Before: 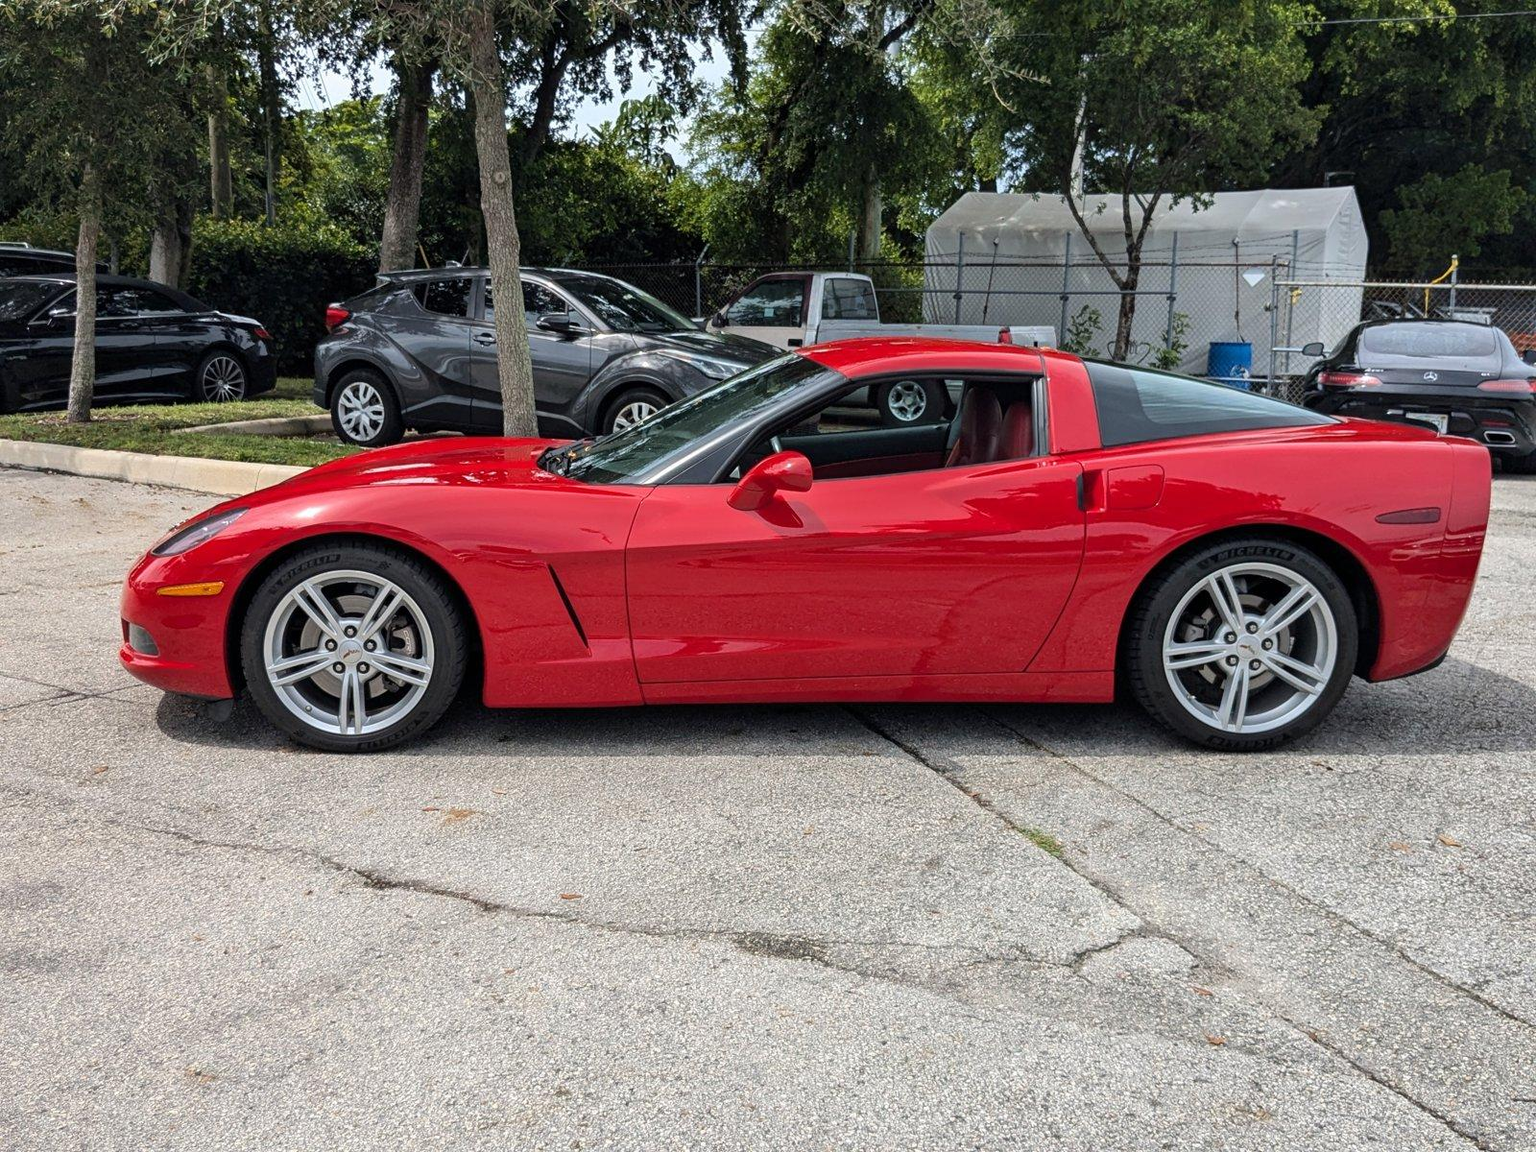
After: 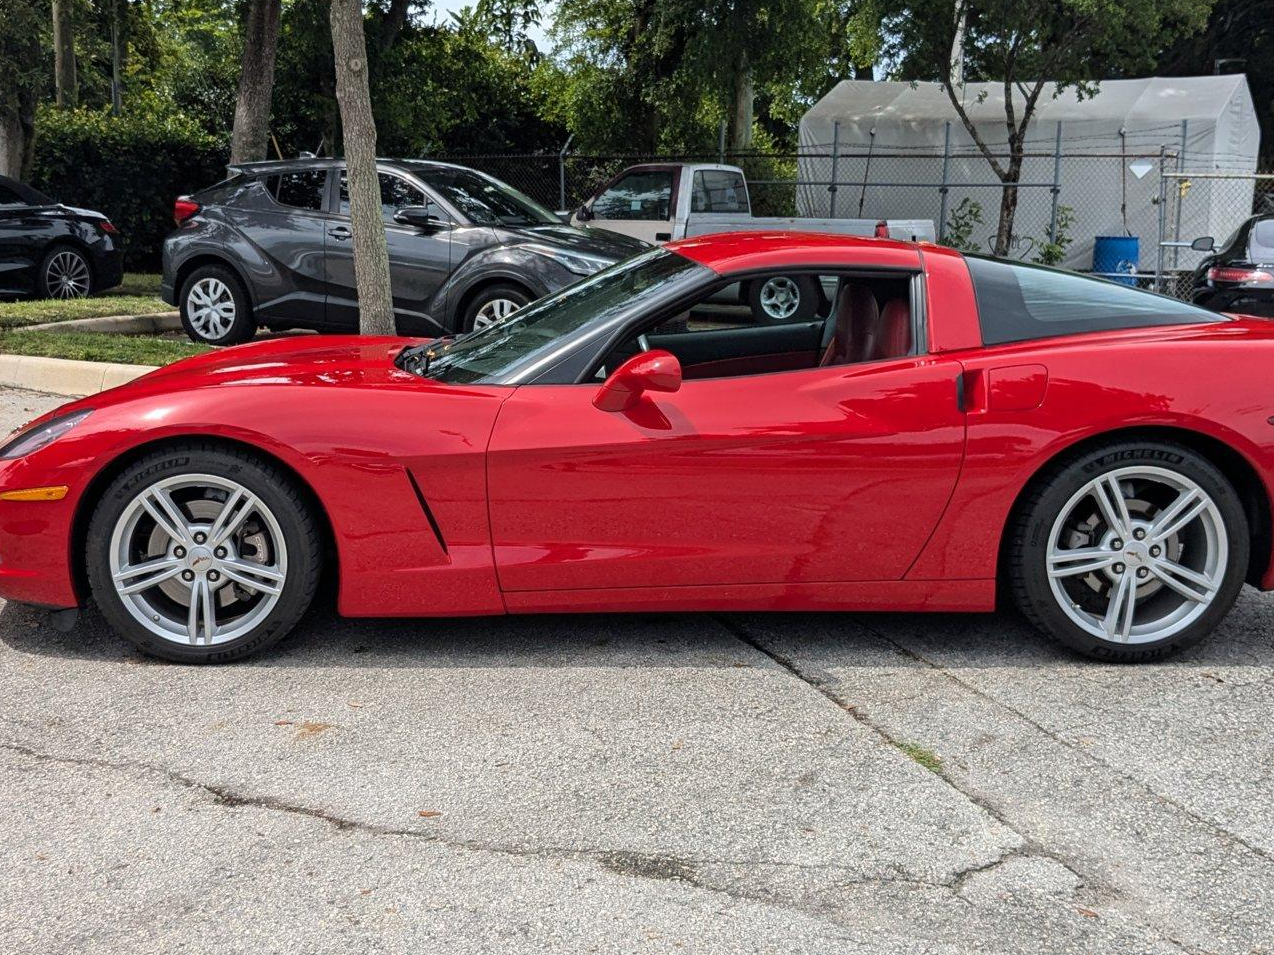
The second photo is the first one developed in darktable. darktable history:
crop and rotate: left 10.336%, top 10.039%, right 10.022%, bottom 10.303%
